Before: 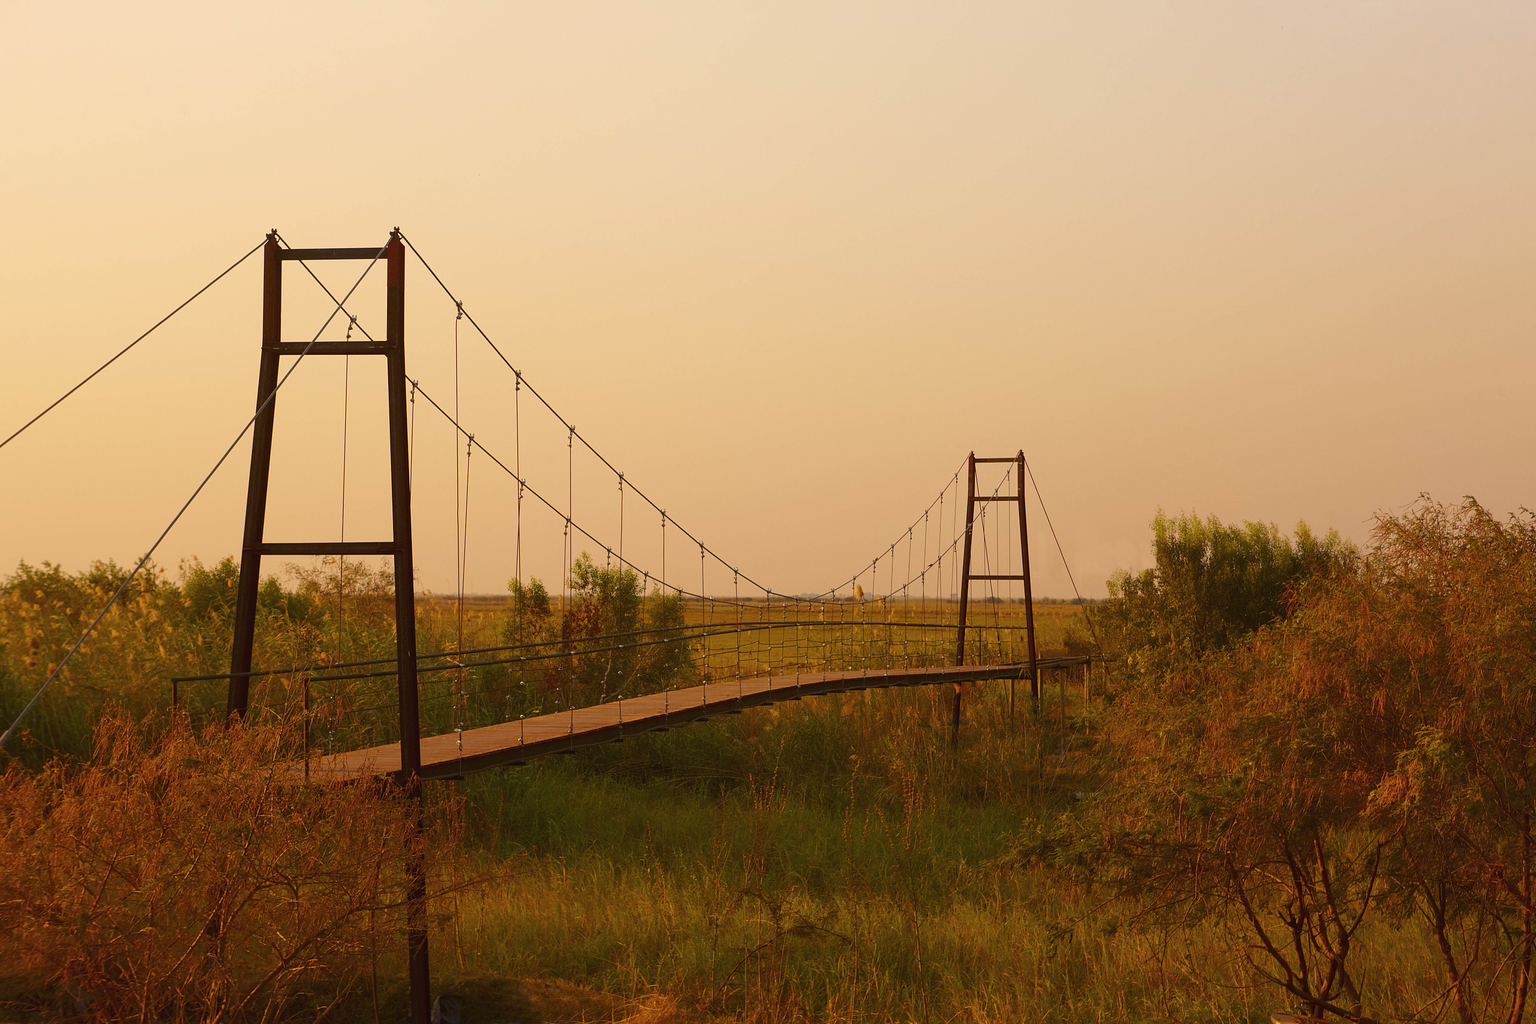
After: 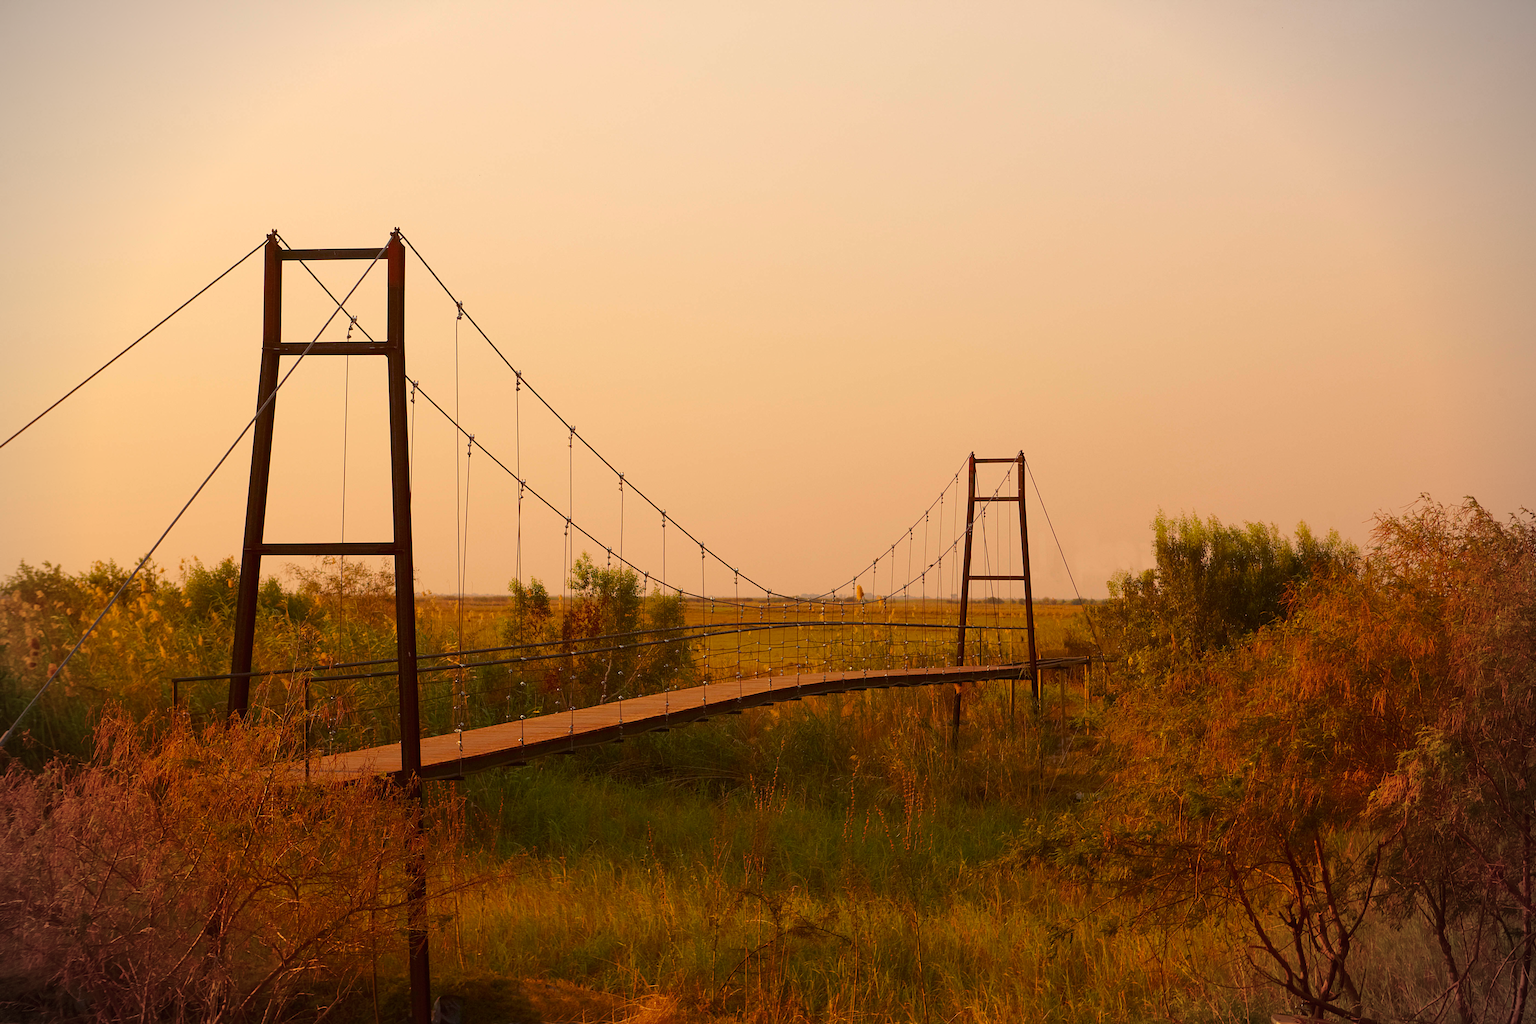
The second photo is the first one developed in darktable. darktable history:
vignetting: fall-off start 88.31%, fall-off radius 44.01%, width/height ratio 1.159
